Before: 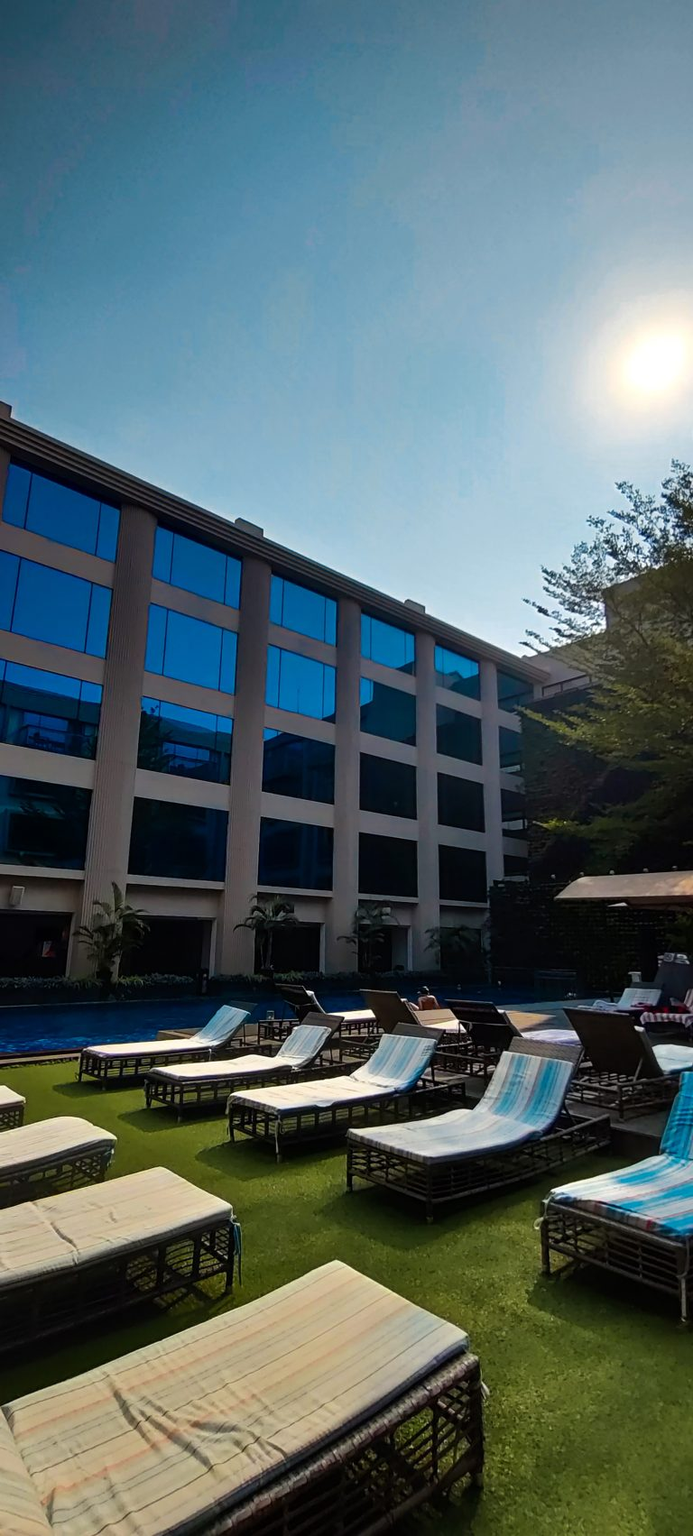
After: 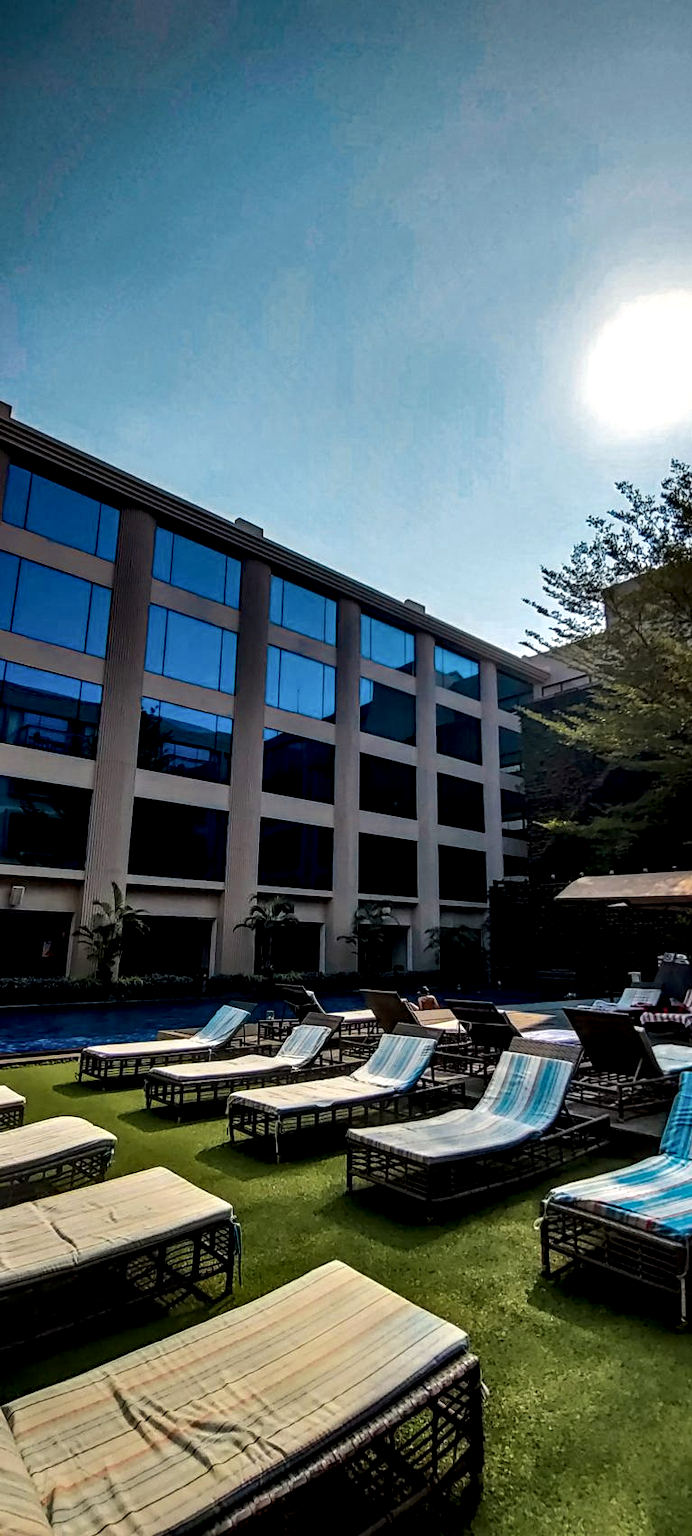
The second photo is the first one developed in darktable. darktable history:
local contrast: highlights 17%, detail 187%
haze removal: strength 0.092, compatibility mode true, adaptive false
